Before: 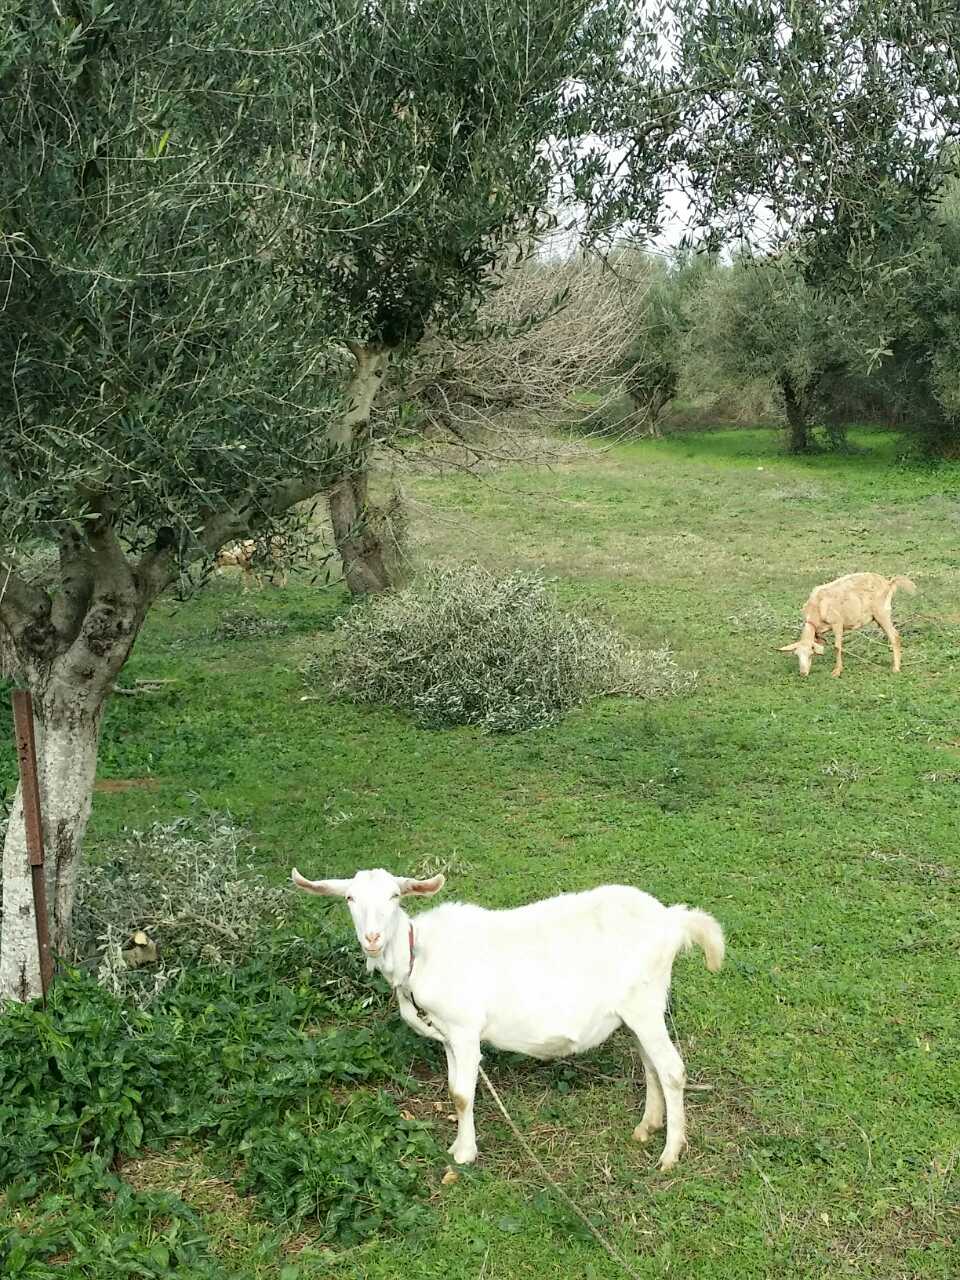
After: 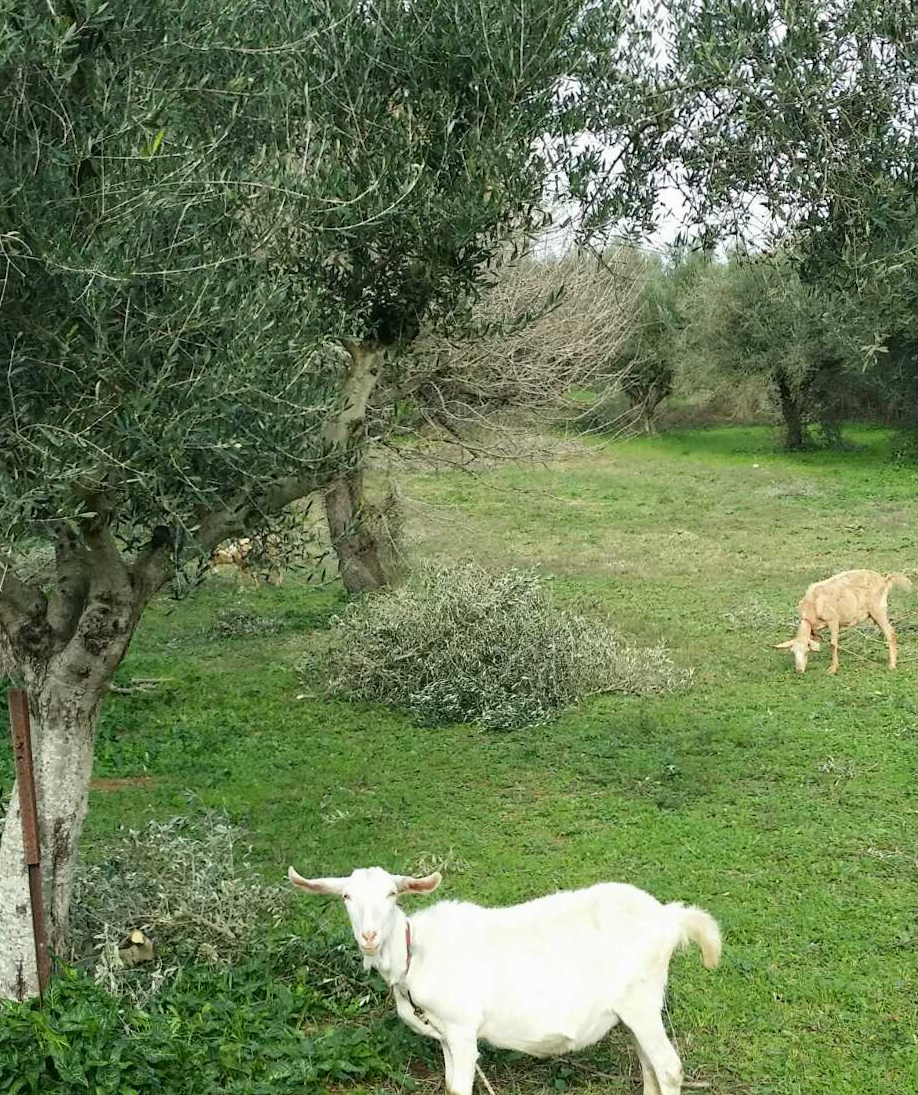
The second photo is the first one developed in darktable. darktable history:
crop and rotate: angle 0.15°, left 0.34%, right 3.613%, bottom 14.092%
contrast brightness saturation: contrast -0.012, brightness -0.007, saturation 0.043
